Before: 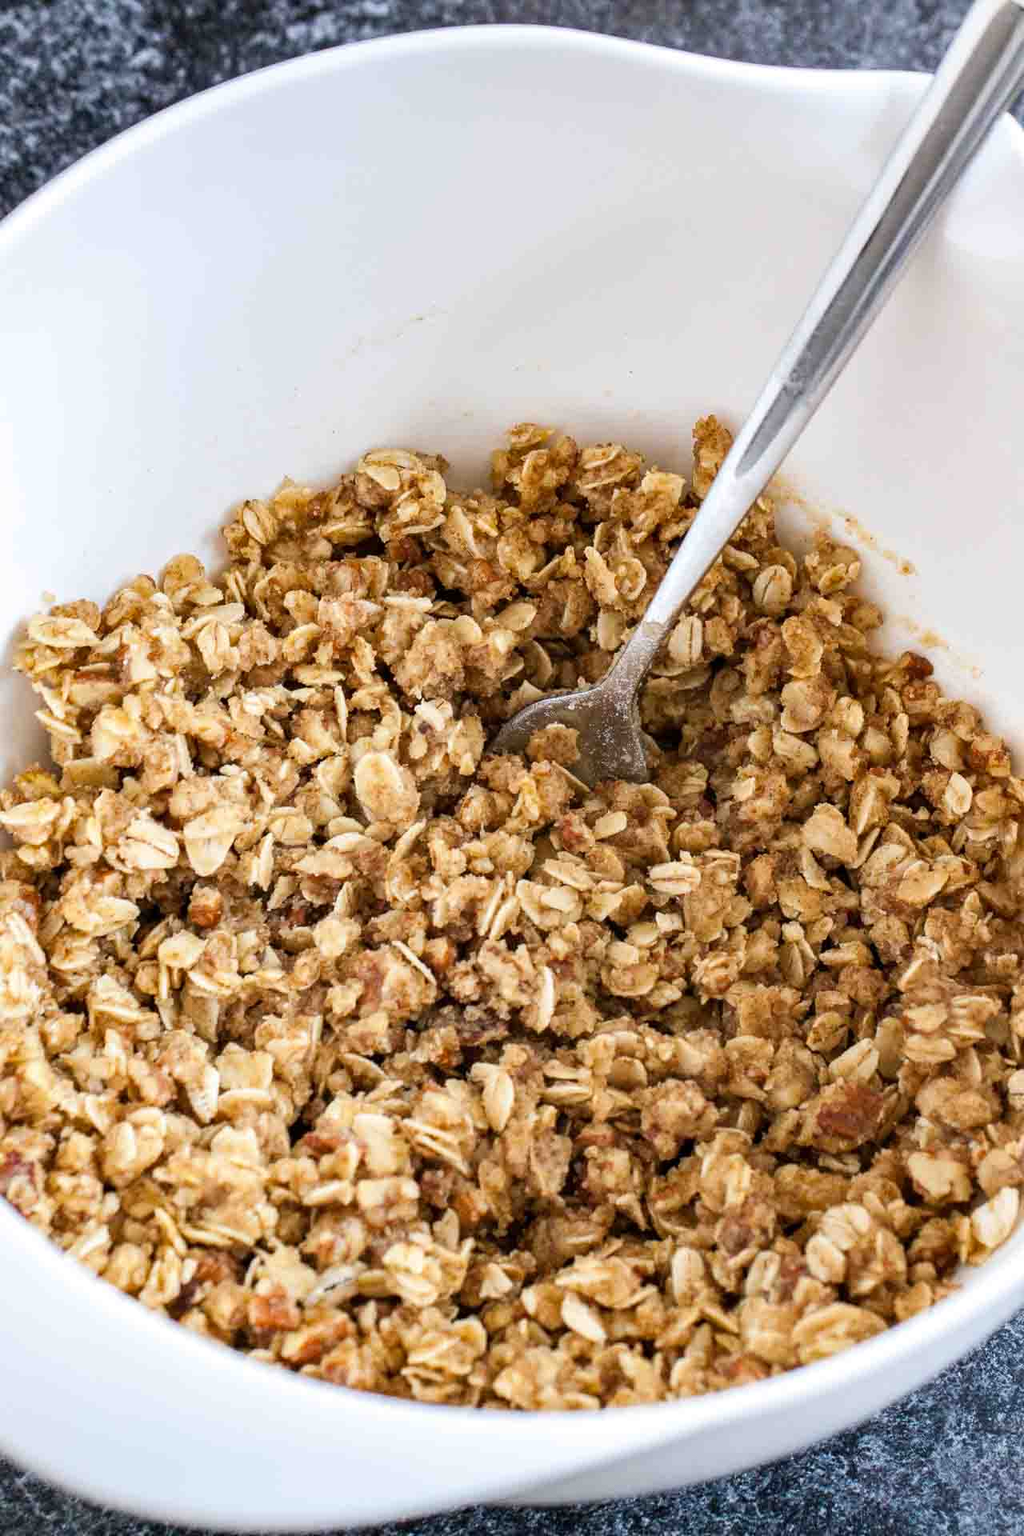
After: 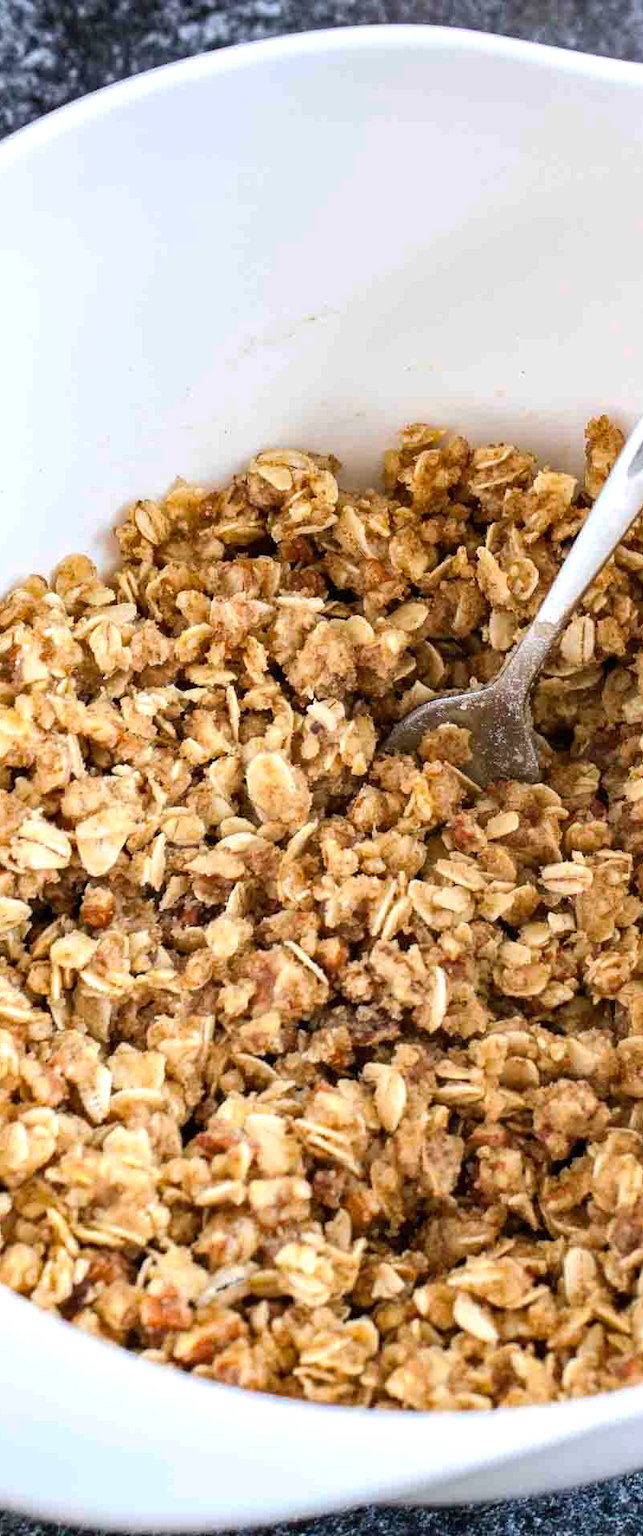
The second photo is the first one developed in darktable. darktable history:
contrast brightness saturation: contrast 0.097, brightness 0.03, saturation 0.09
crop: left 10.613%, right 26.524%
exposure: exposure 0.173 EV, compensate highlight preservation false
base curve: curves: ch0 [(0, 0) (0.74, 0.67) (1, 1)], preserve colors none
